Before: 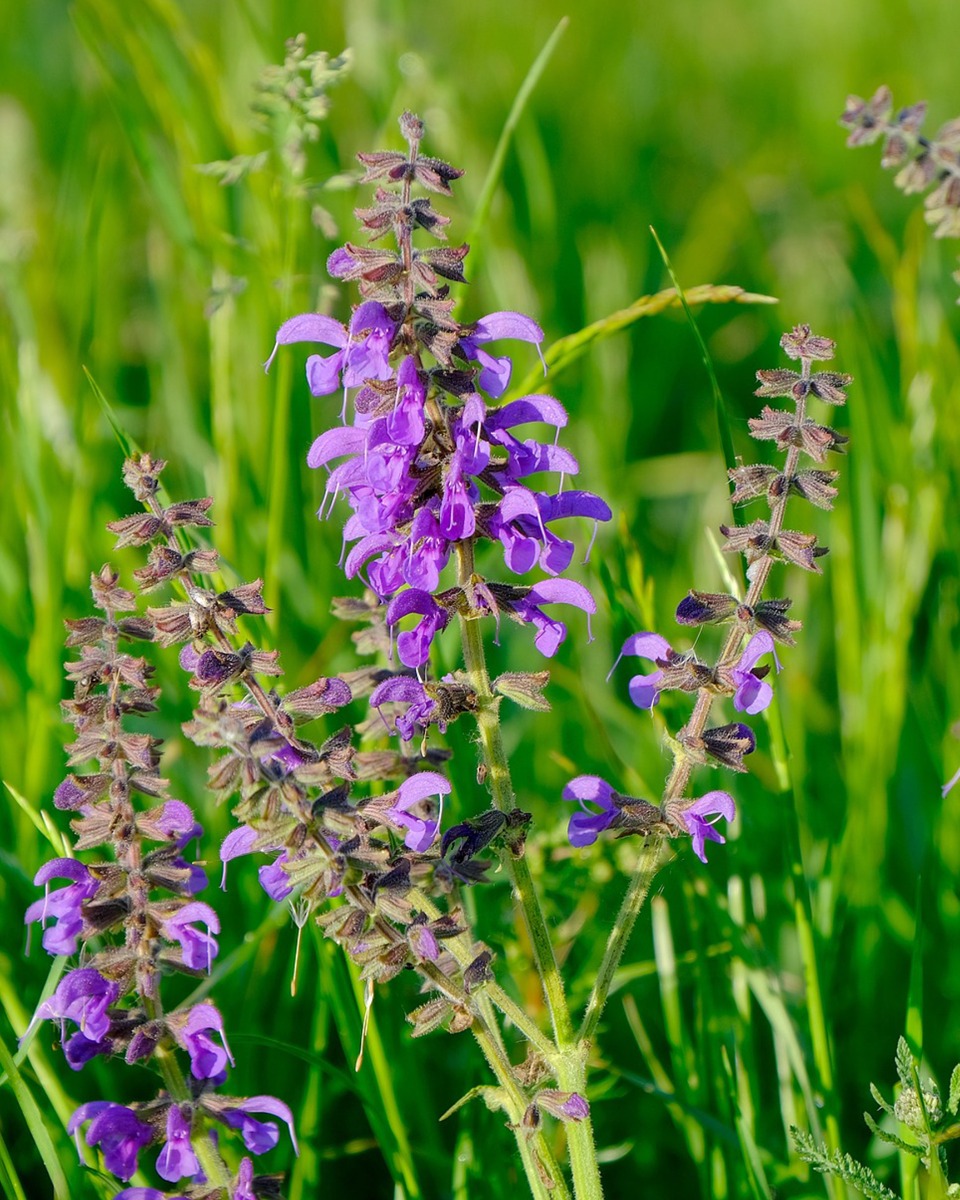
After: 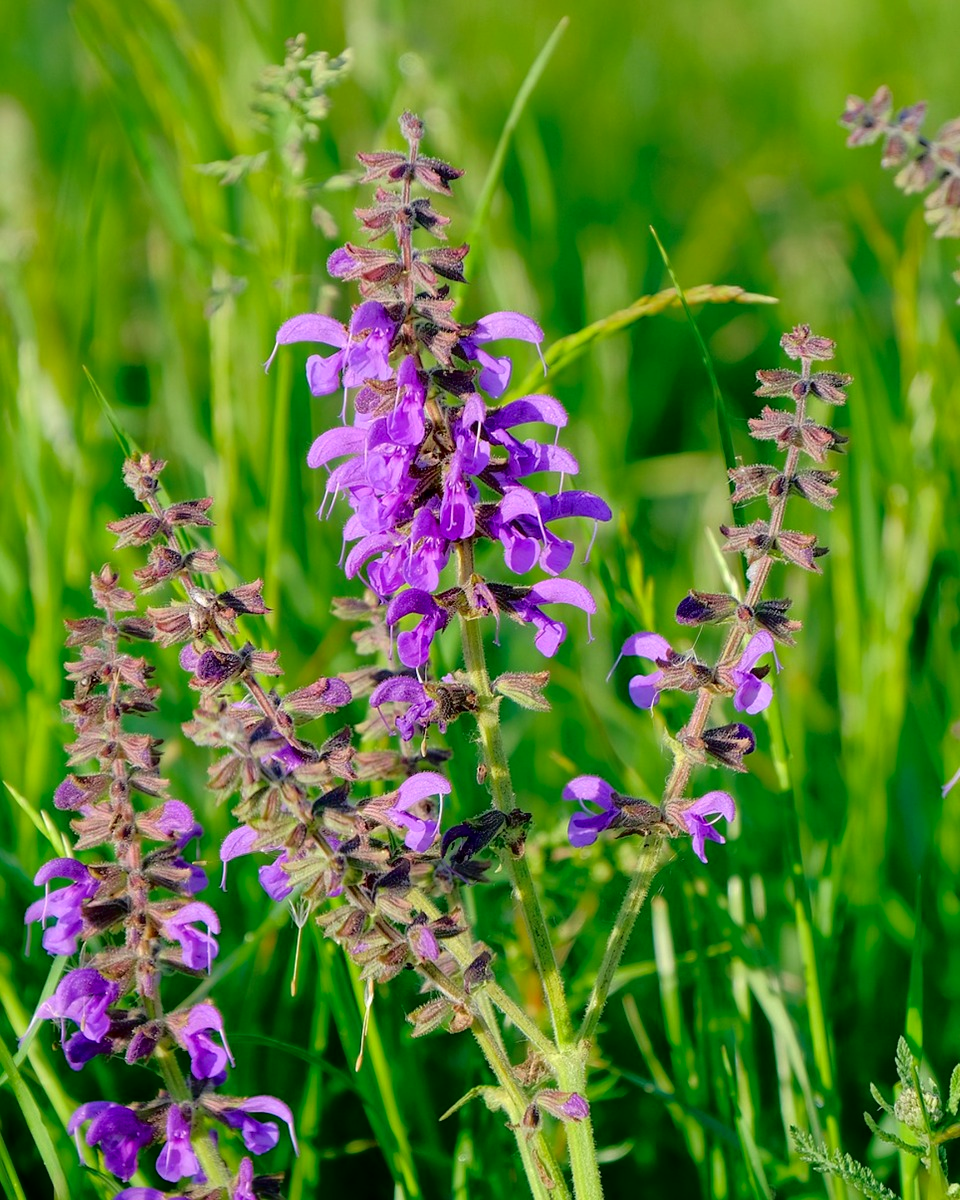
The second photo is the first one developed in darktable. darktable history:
tone curve: curves: ch0 [(0, 0) (0.126, 0.061) (0.362, 0.382) (0.498, 0.498) (0.706, 0.712) (1, 1)]; ch1 [(0, 0) (0.5, 0.505) (0.55, 0.578) (1, 1)]; ch2 [(0, 0) (0.44, 0.424) (0.489, 0.483) (0.537, 0.538) (1, 1)], color space Lab, independent channels, preserve colors none
